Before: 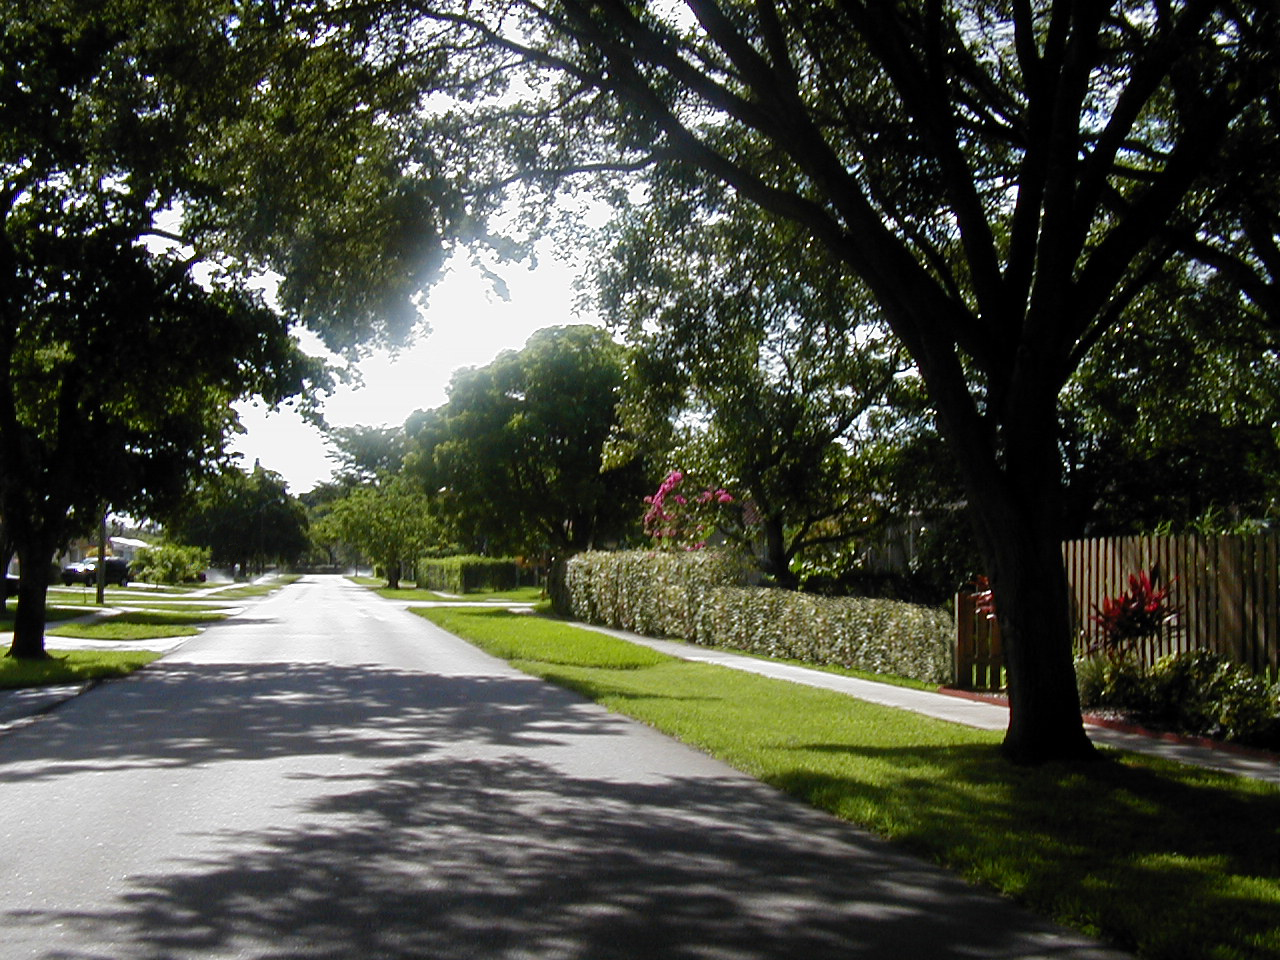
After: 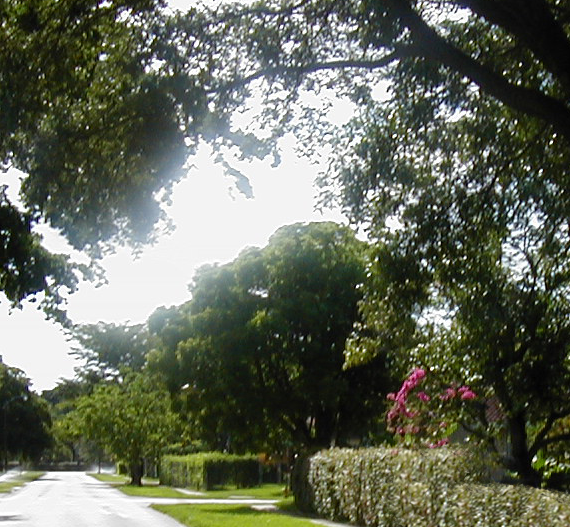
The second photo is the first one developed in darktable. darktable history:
crop: left 20.139%, top 10.795%, right 35.265%, bottom 34.296%
